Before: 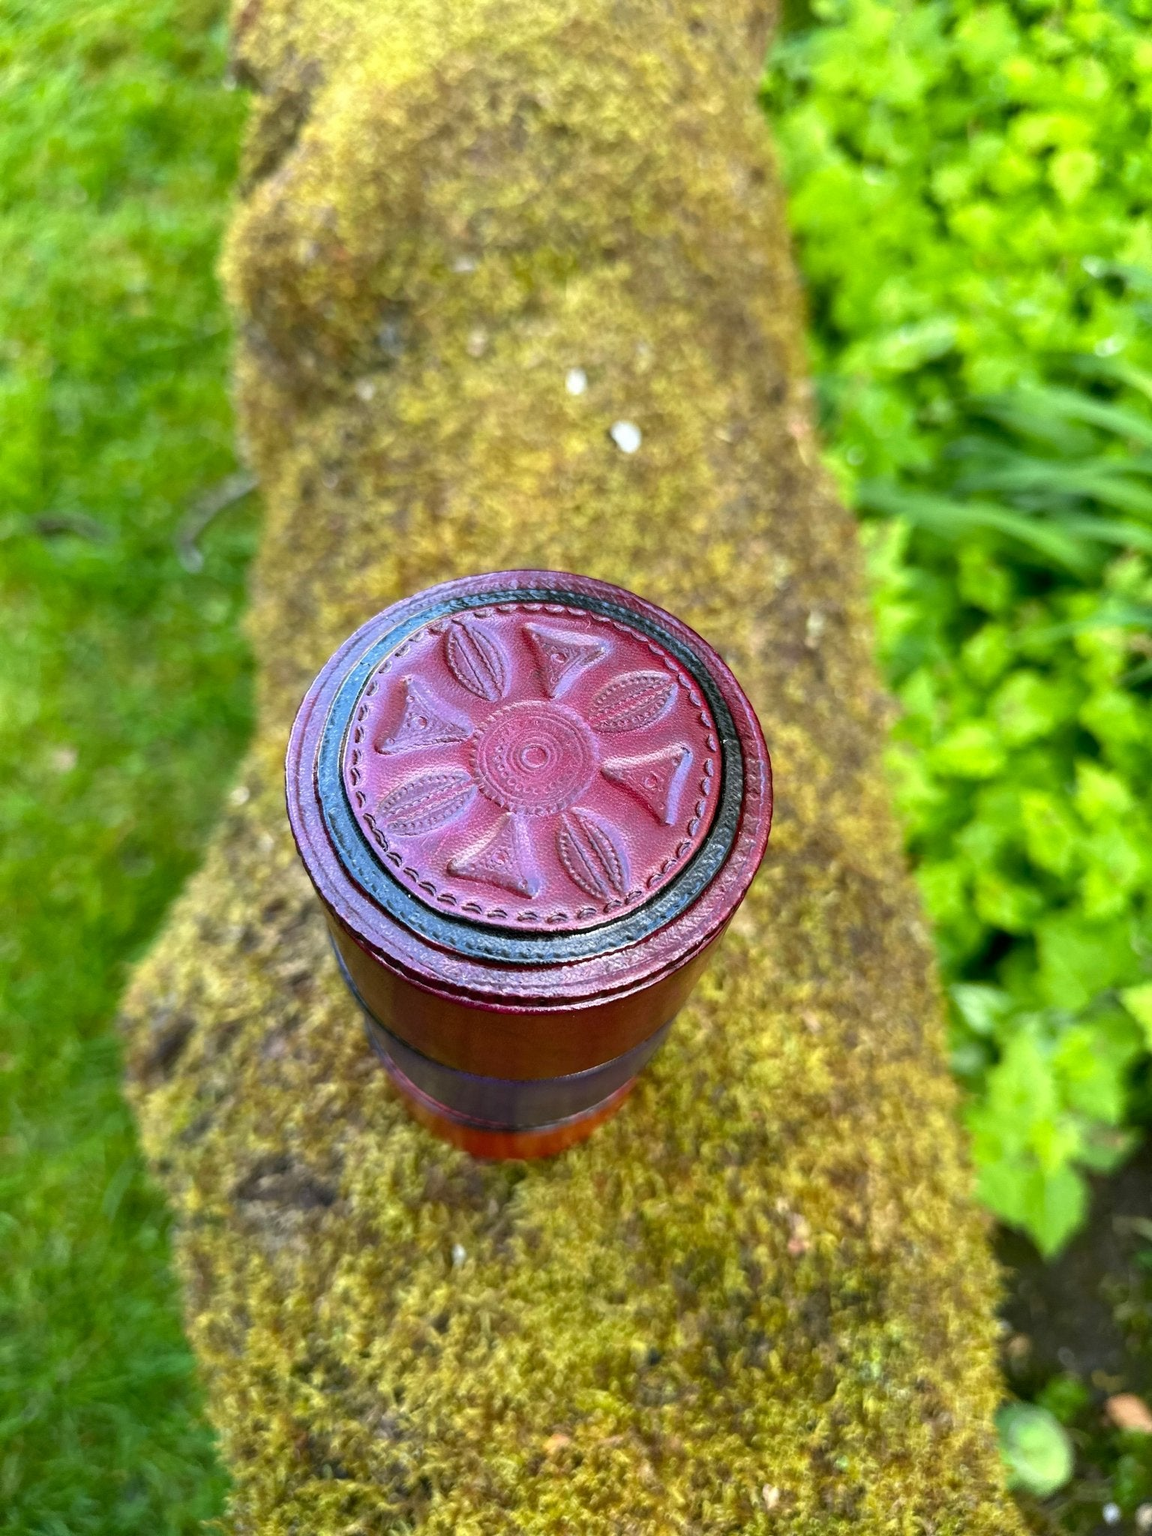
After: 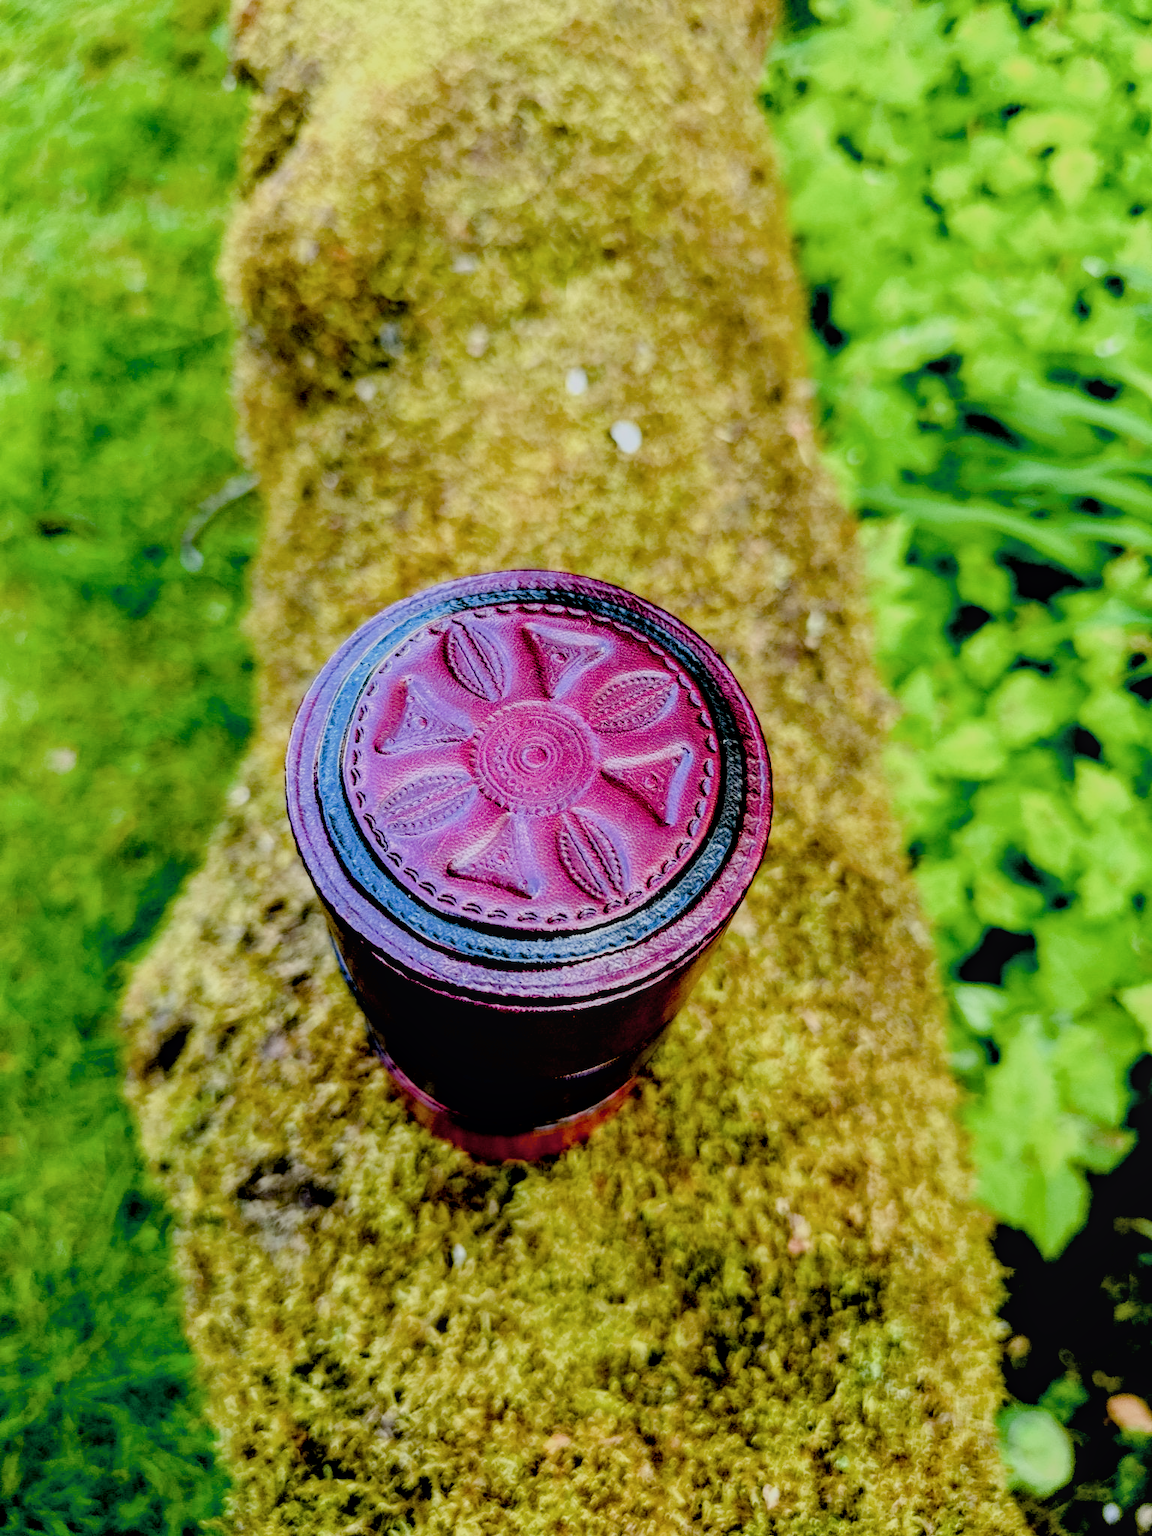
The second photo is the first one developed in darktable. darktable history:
exposure: black level correction 0.056, exposure -0.039 EV, compensate highlight preservation false
filmic rgb: black relative exposure -6.15 EV, white relative exposure 6.96 EV, hardness 2.23, color science v6 (2022)
color balance rgb: perceptual saturation grading › global saturation 20%, perceptual saturation grading › highlights -50%, perceptual saturation grading › shadows 30%, perceptual brilliance grading › global brilliance 10%, perceptual brilliance grading › shadows 15%
local contrast: detail 117%
contrast brightness saturation: saturation -0.05
white balance: red 0.983, blue 1.036
